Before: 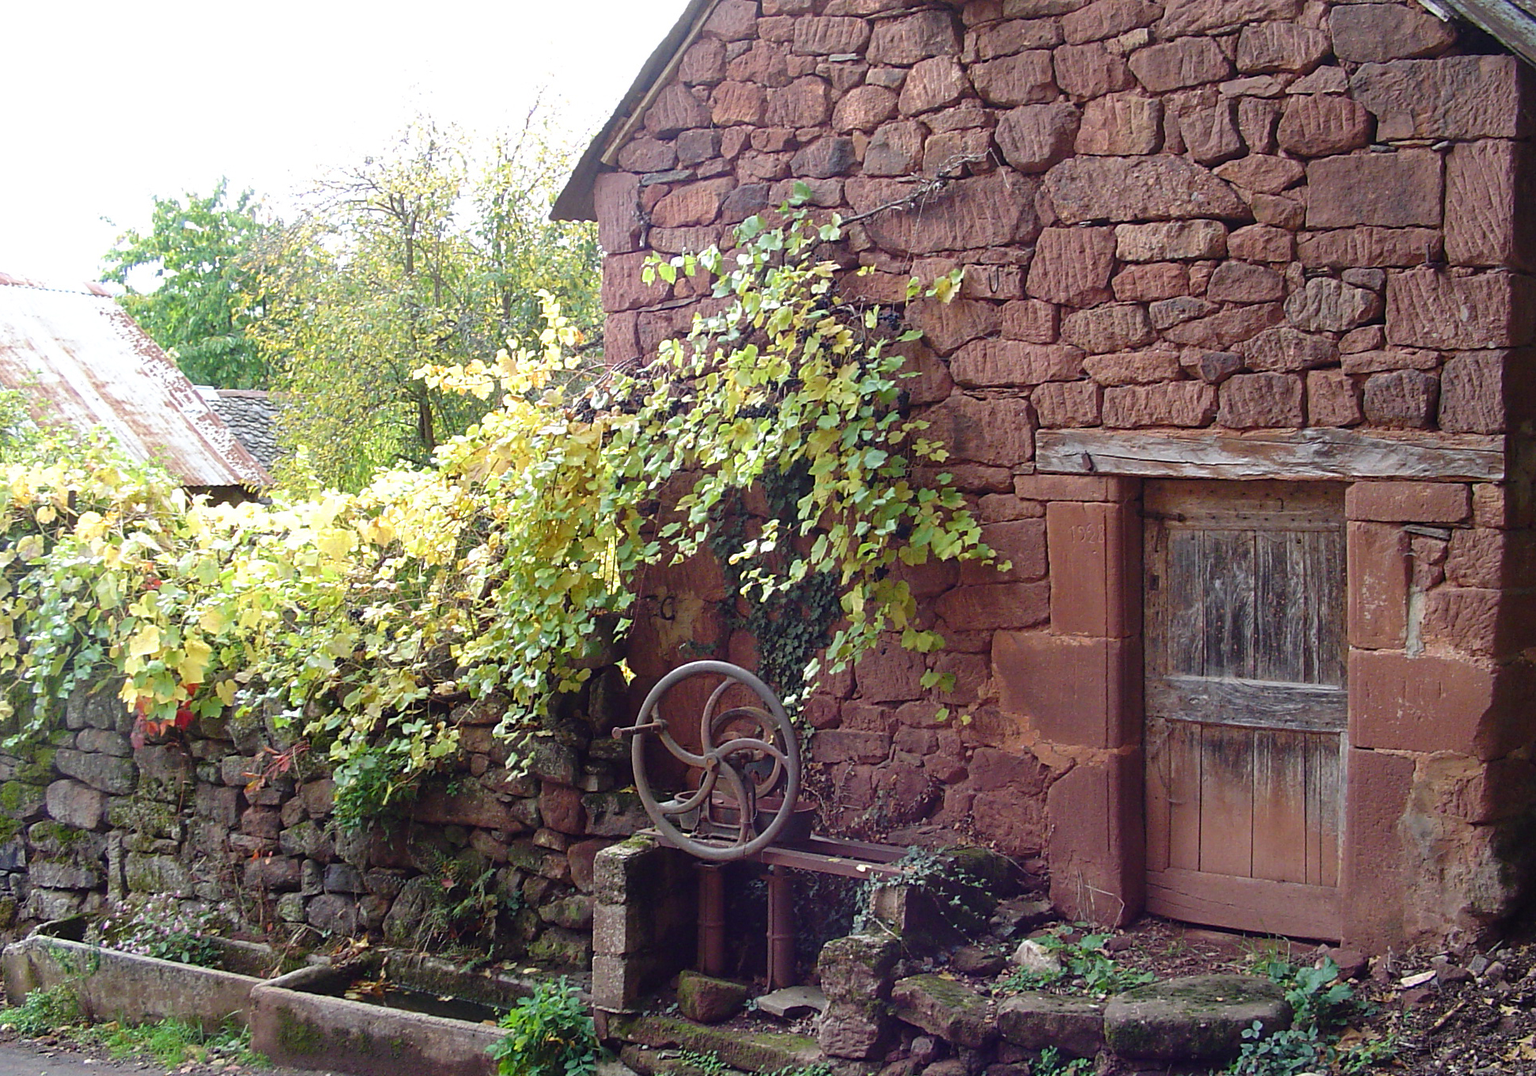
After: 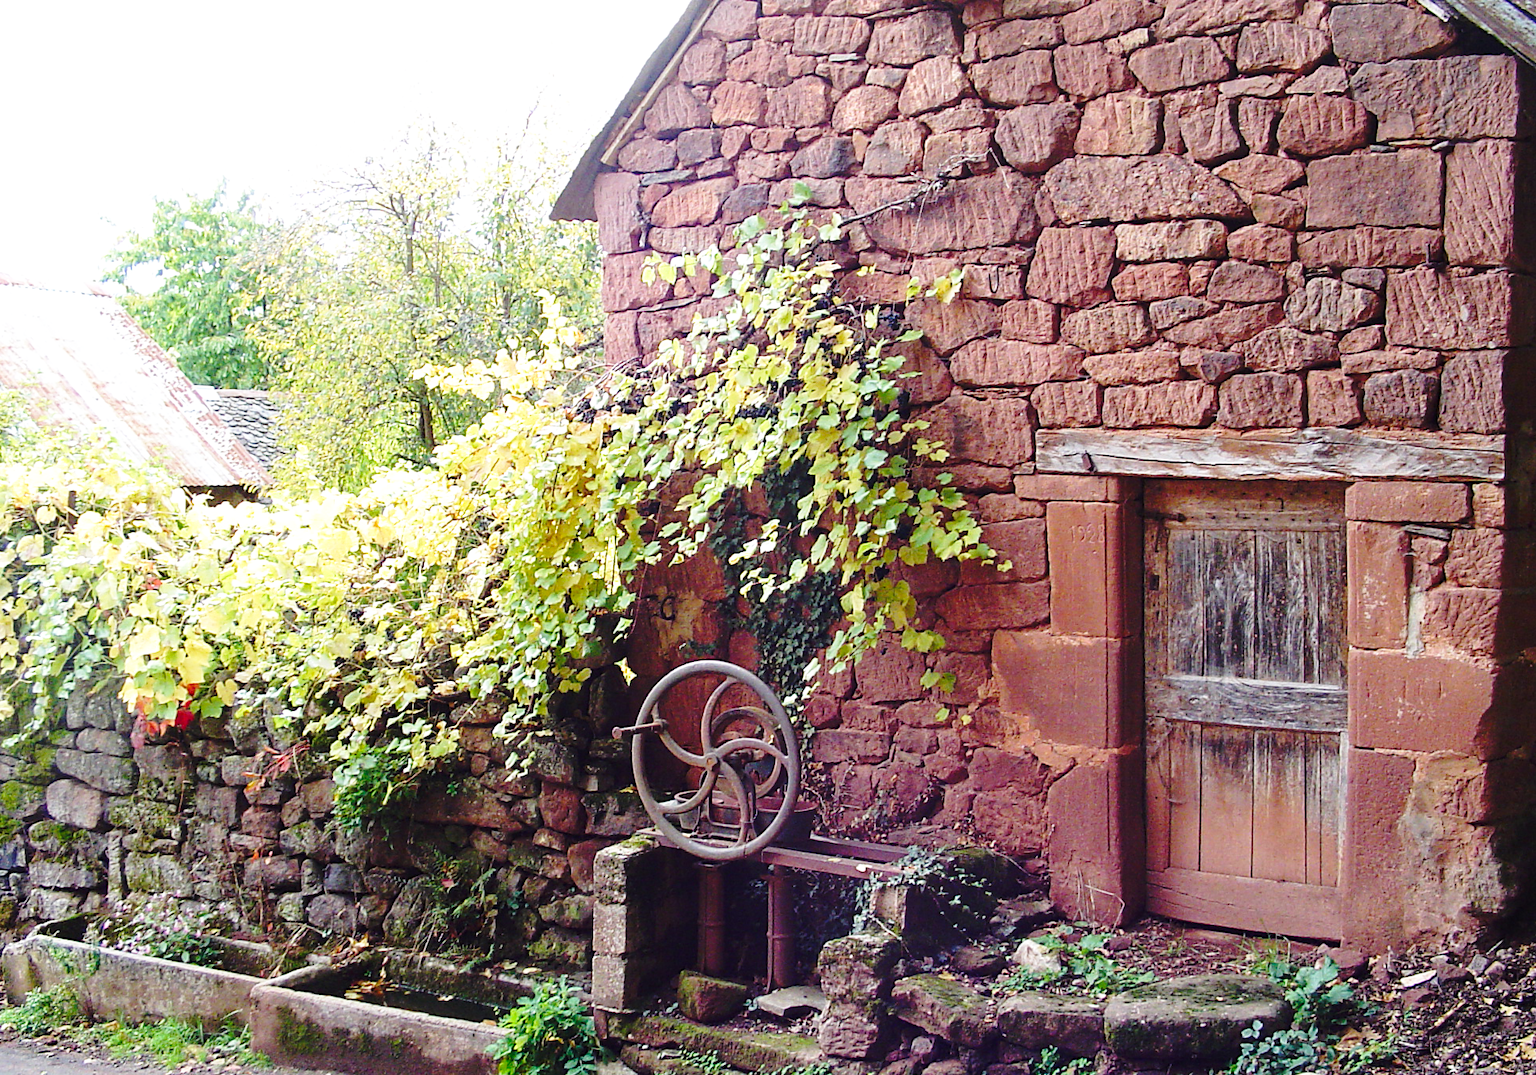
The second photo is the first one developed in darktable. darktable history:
base curve: curves: ch0 [(0, 0) (0.036, 0.037) (0.121, 0.228) (0.46, 0.76) (0.859, 0.983) (1, 1)], preserve colors none
contrast equalizer: octaves 7, y [[0.5, 0.502, 0.506, 0.511, 0.52, 0.537], [0.5 ×6], [0.505, 0.509, 0.518, 0.534, 0.553, 0.561], [0 ×6], [0 ×6]]
